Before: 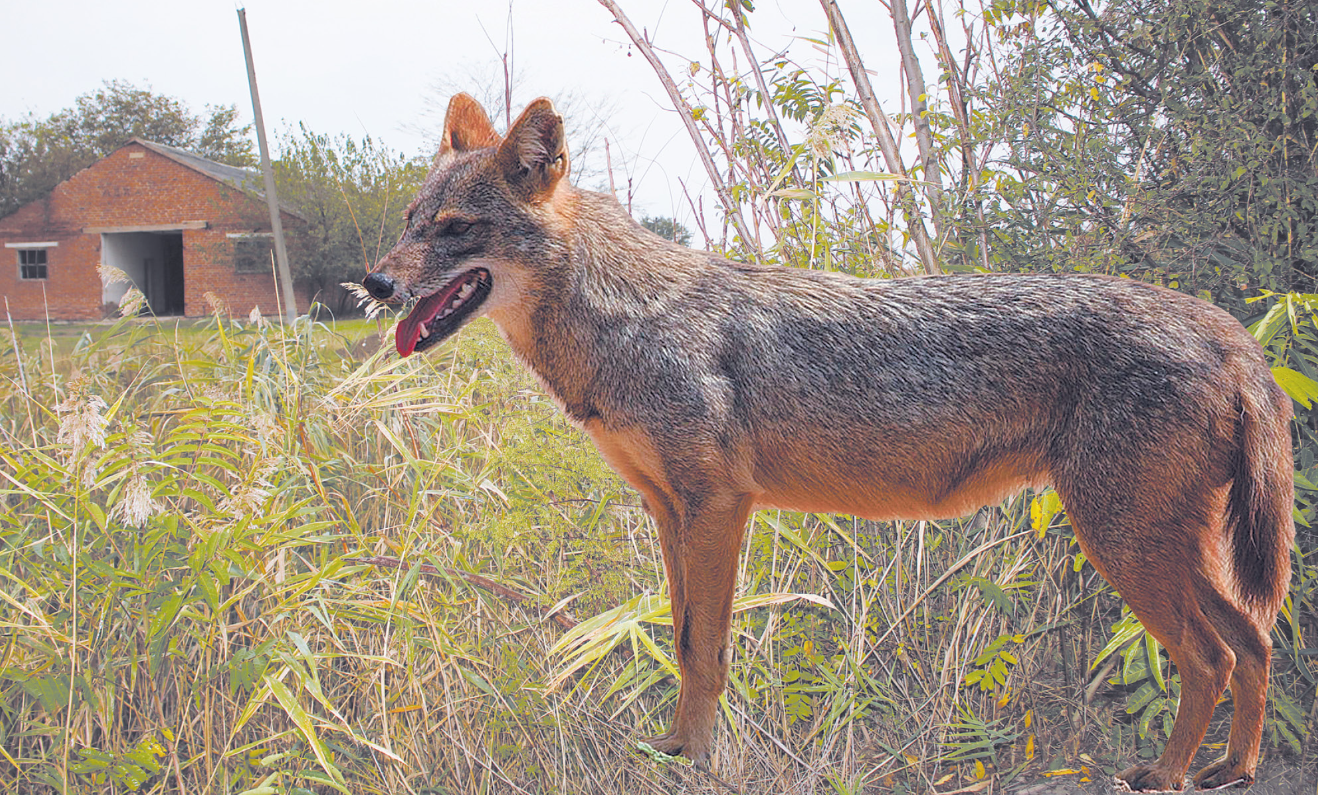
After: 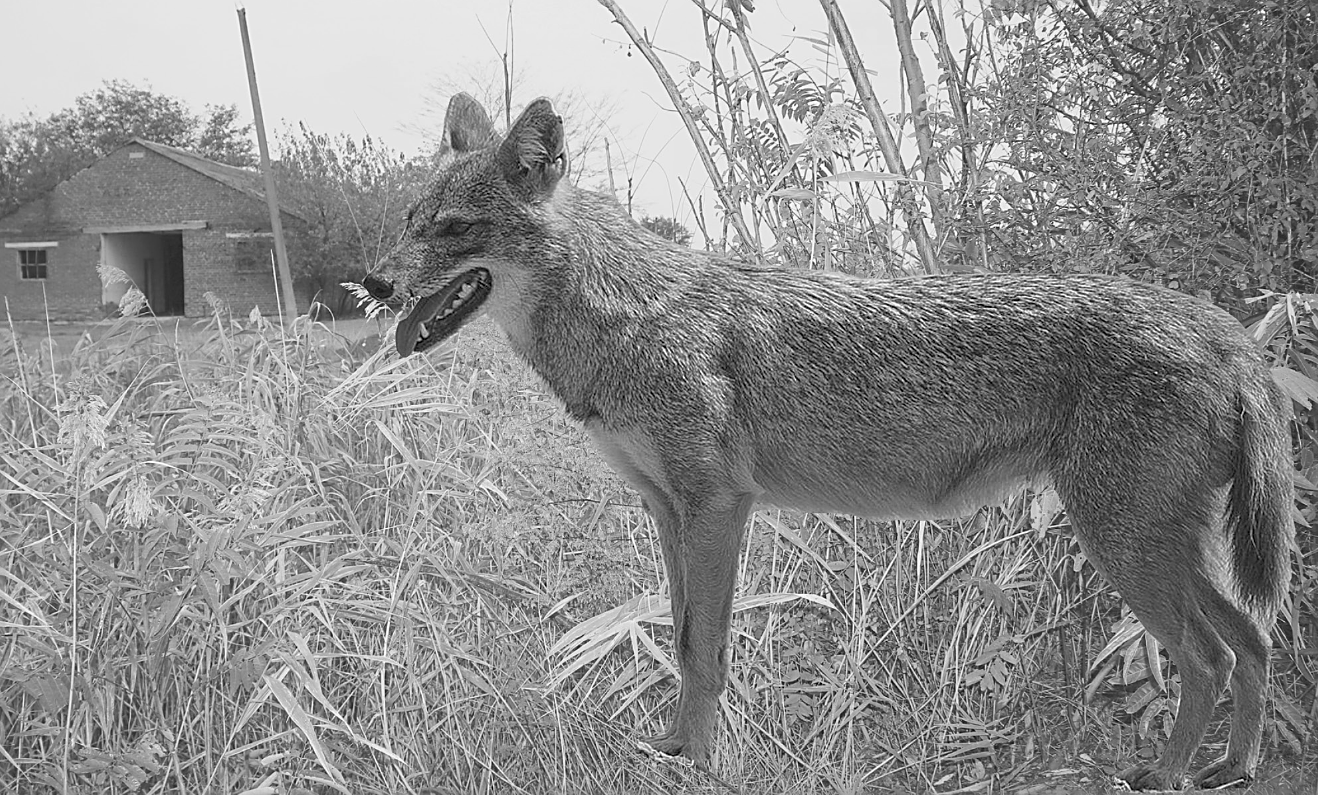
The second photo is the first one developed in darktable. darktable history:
monochrome: a -74.22, b 78.2
sharpen: on, module defaults
